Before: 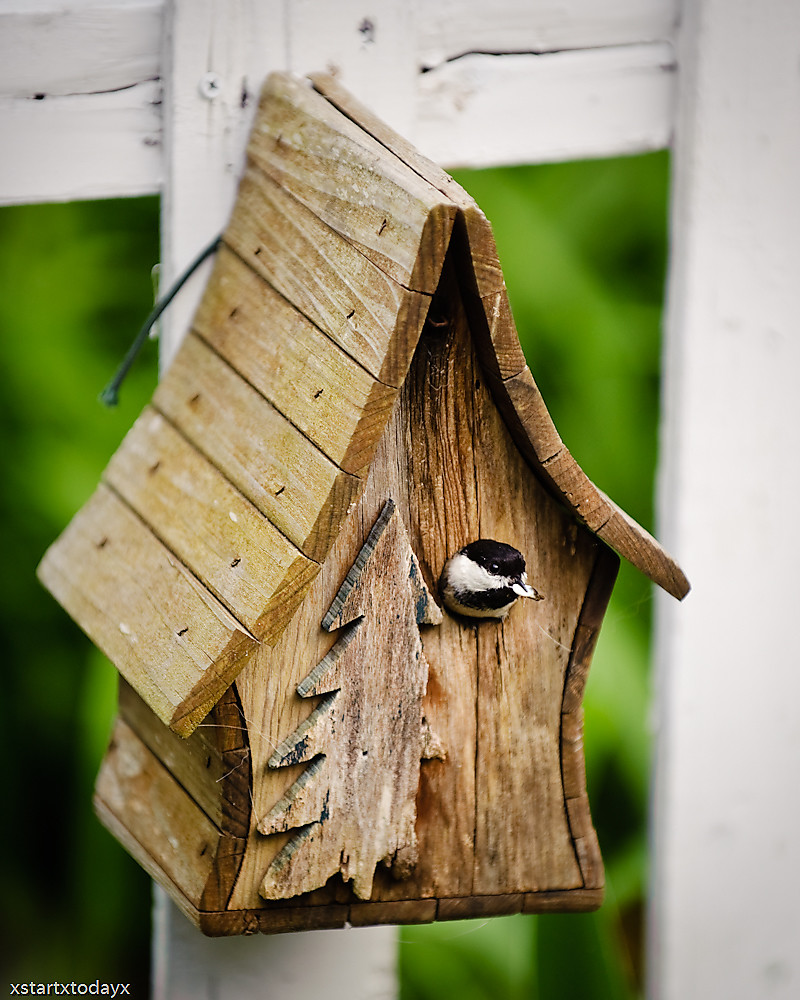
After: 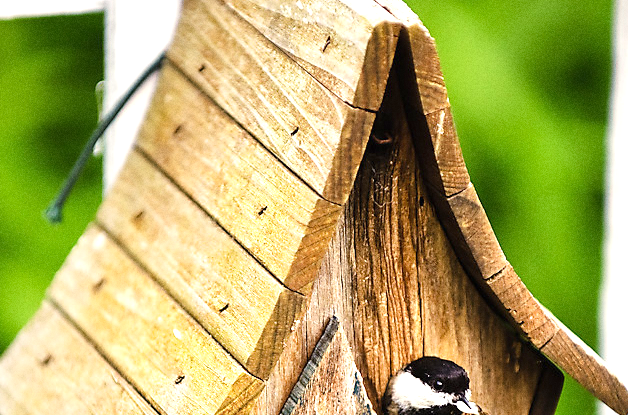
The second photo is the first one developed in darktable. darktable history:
crop: left 7.036%, top 18.398%, right 14.379%, bottom 40.043%
color calibration: x 0.342, y 0.355, temperature 5146 K
exposure: black level correction 0, exposure 1 EV, compensate exposure bias true, compensate highlight preservation false
grain: coarseness 3.21 ISO
